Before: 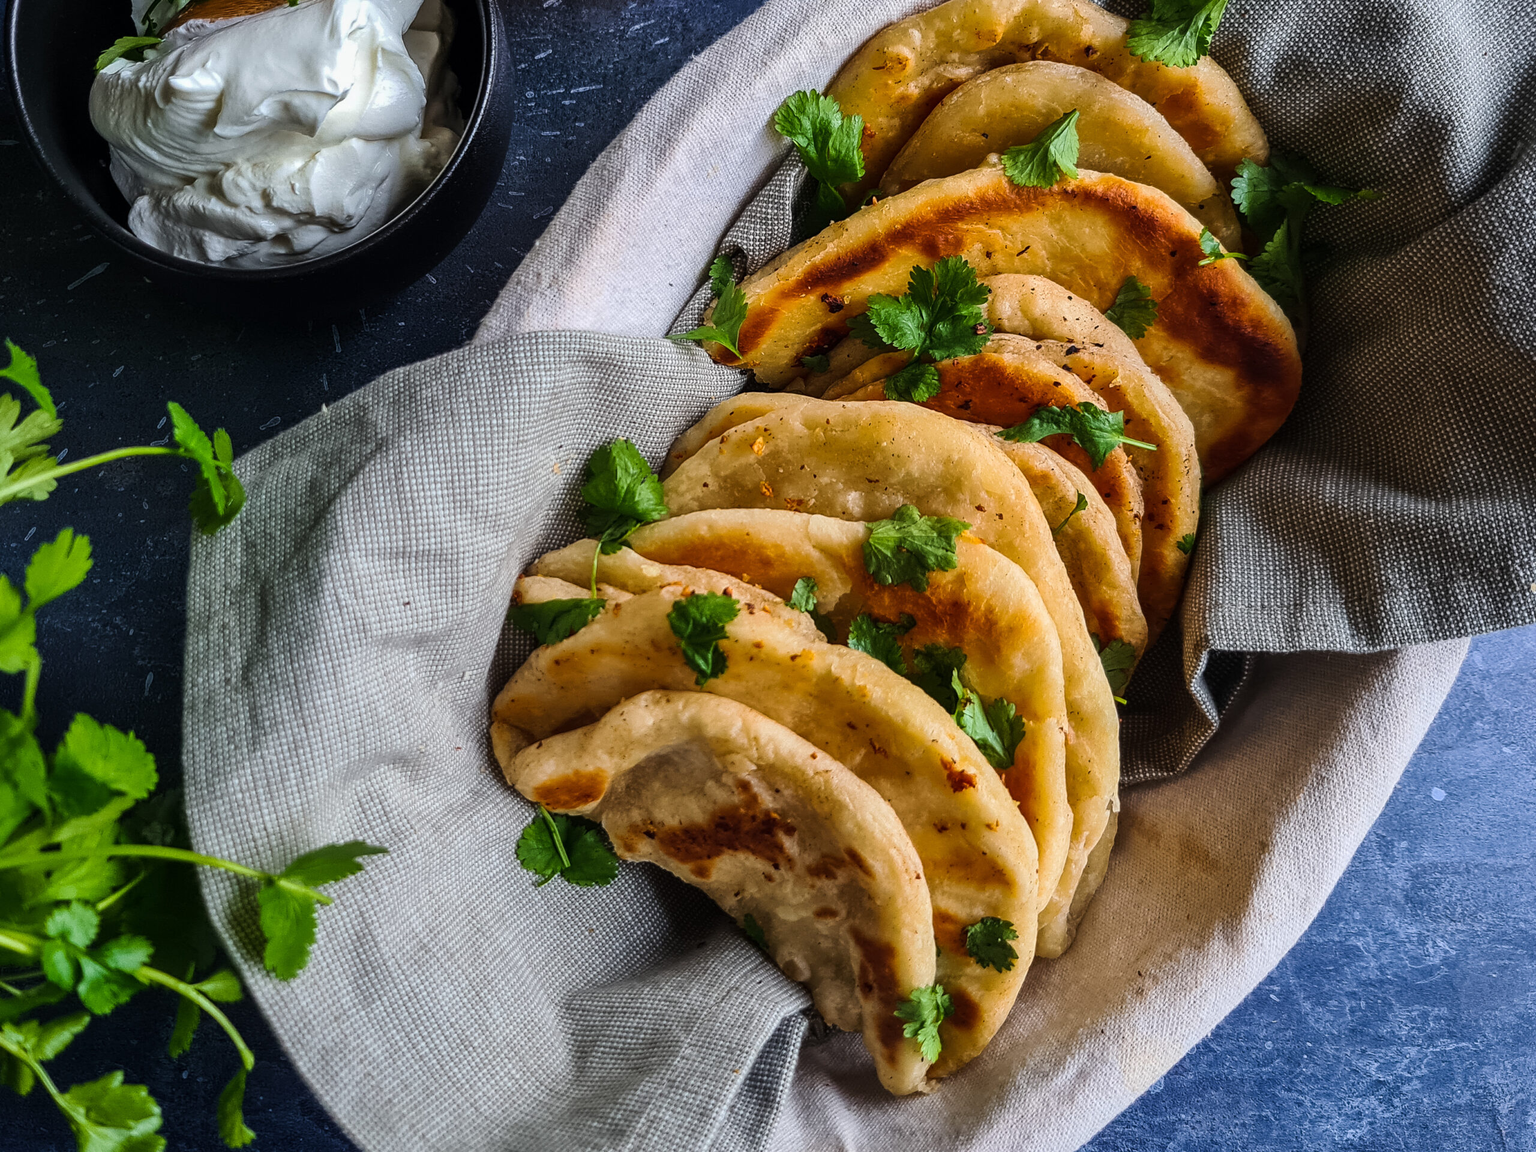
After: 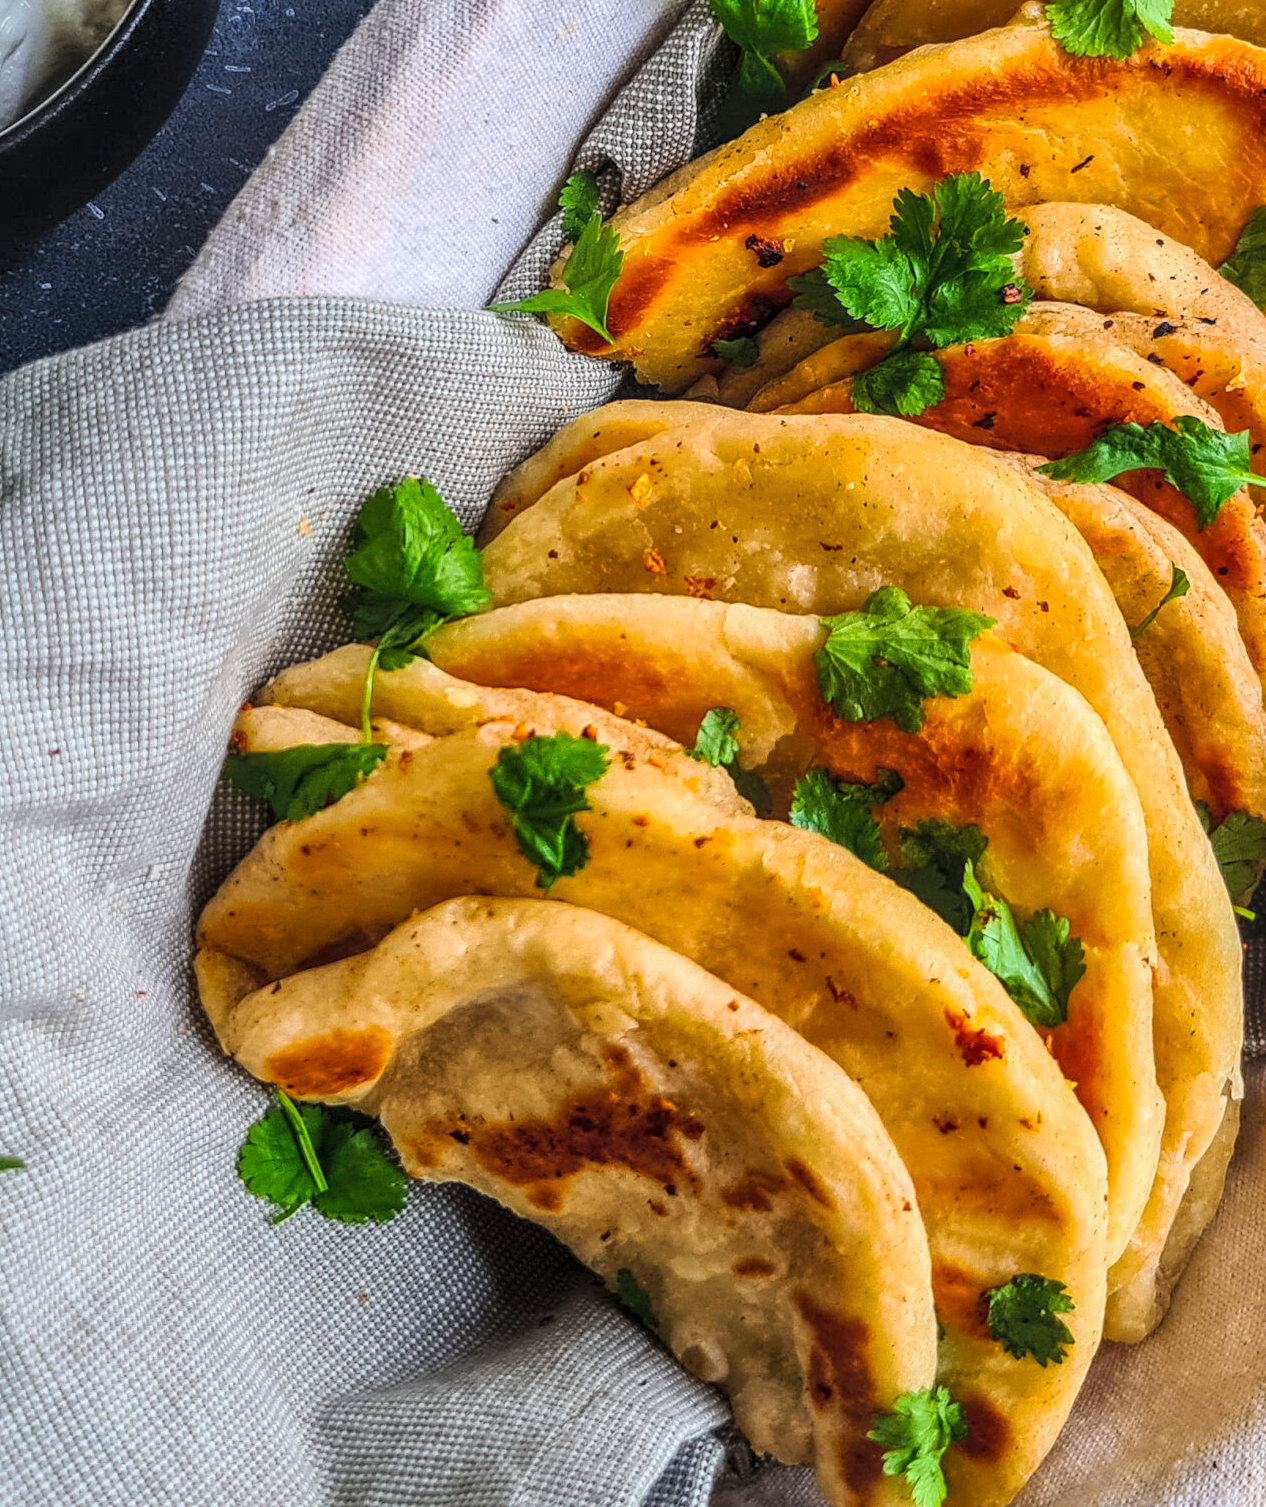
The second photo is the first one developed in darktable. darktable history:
contrast brightness saturation: contrast 0.07, brightness 0.18, saturation 0.4
crop and rotate: angle 0.02°, left 24.353%, top 13.219%, right 26.156%, bottom 8.224%
local contrast: on, module defaults
shadows and highlights: shadows 25, highlights -25
